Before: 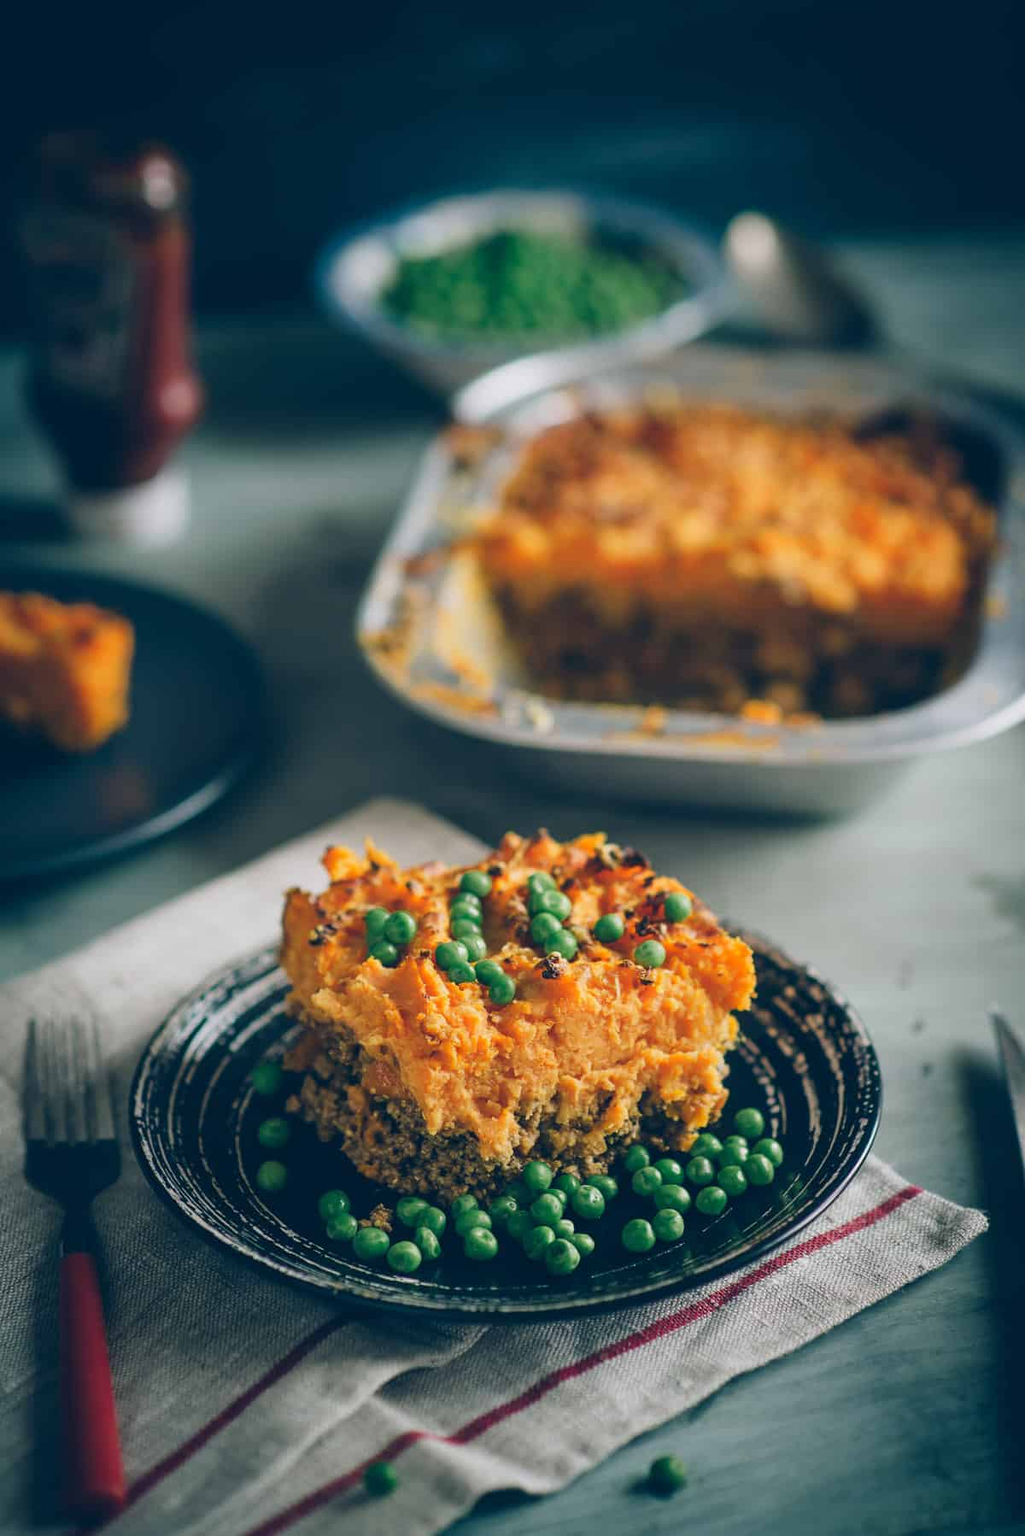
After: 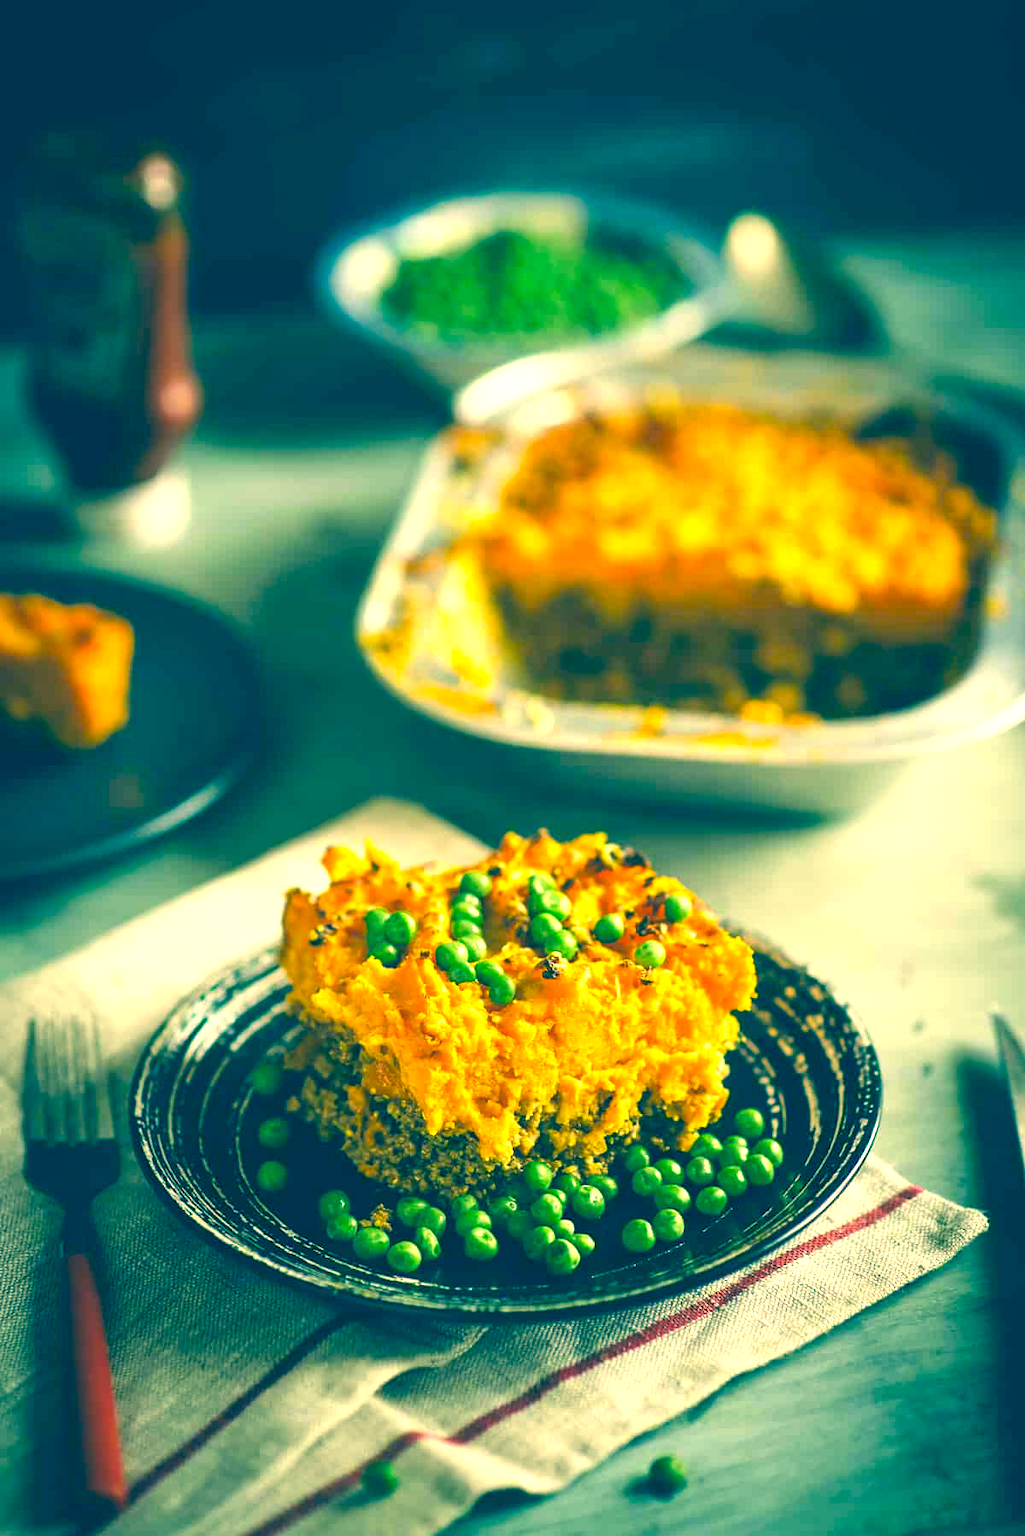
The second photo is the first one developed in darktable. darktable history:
color balance rgb: perceptual saturation grading › global saturation 20%, global vibrance 20%
exposure: black level correction 0, exposure 1.2 EV, compensate exposure bias true, compensate highlight preservation false
color correction: highlights a* 1.83, highlights b* 34.02, shadows a* -36.68, shadows b* -5.48
